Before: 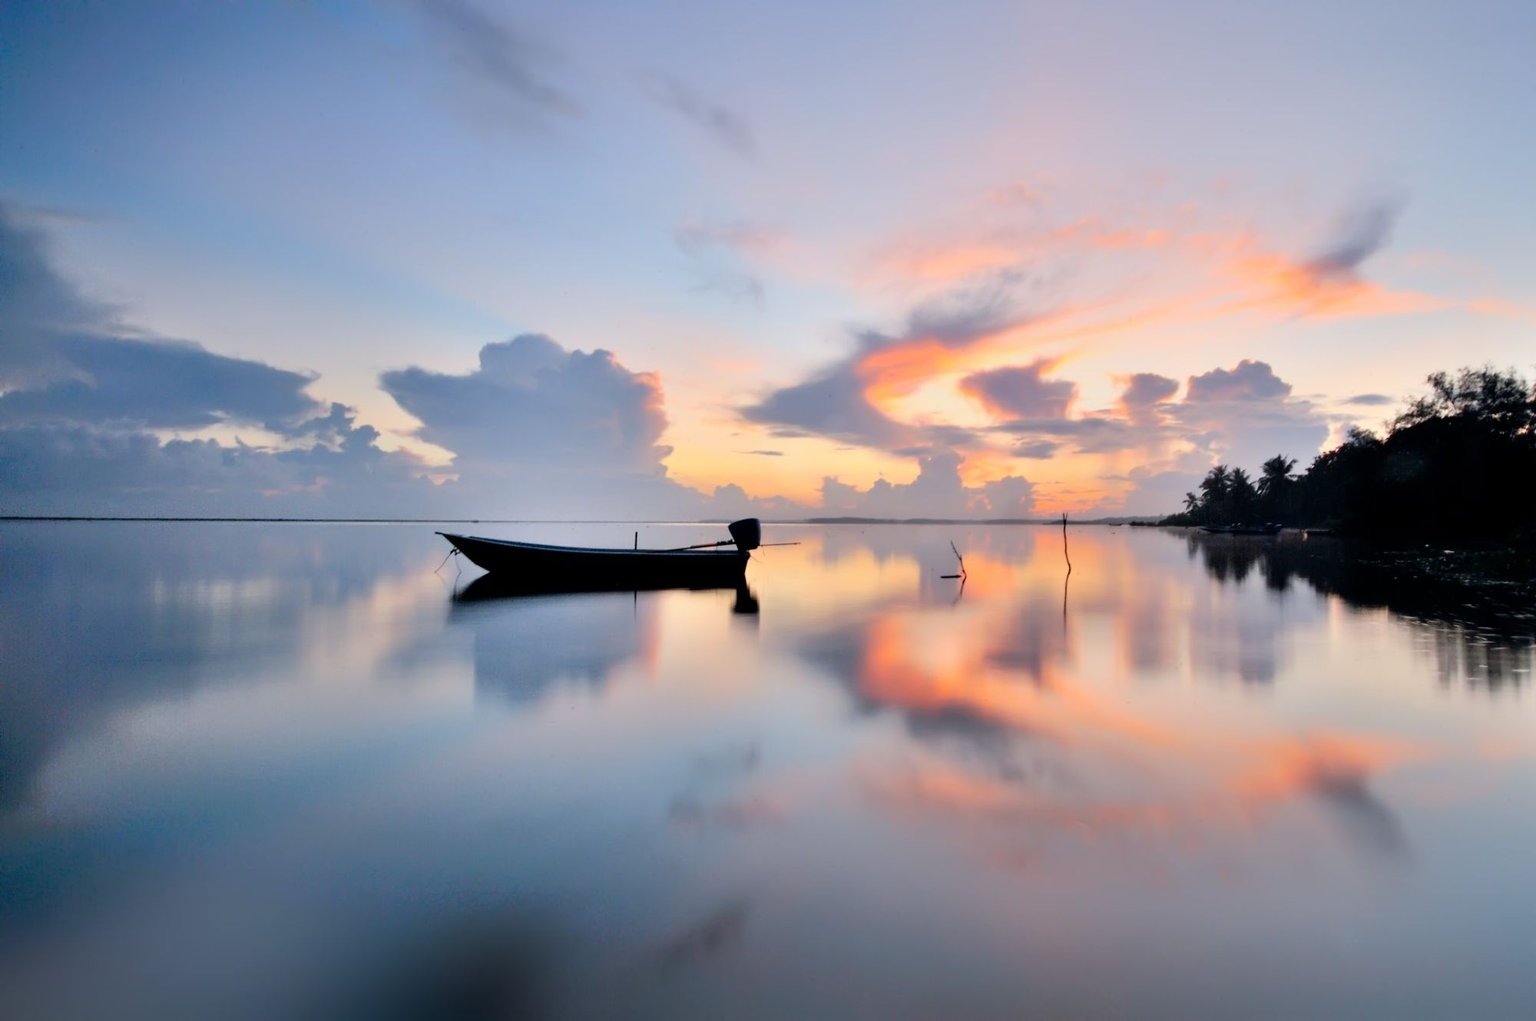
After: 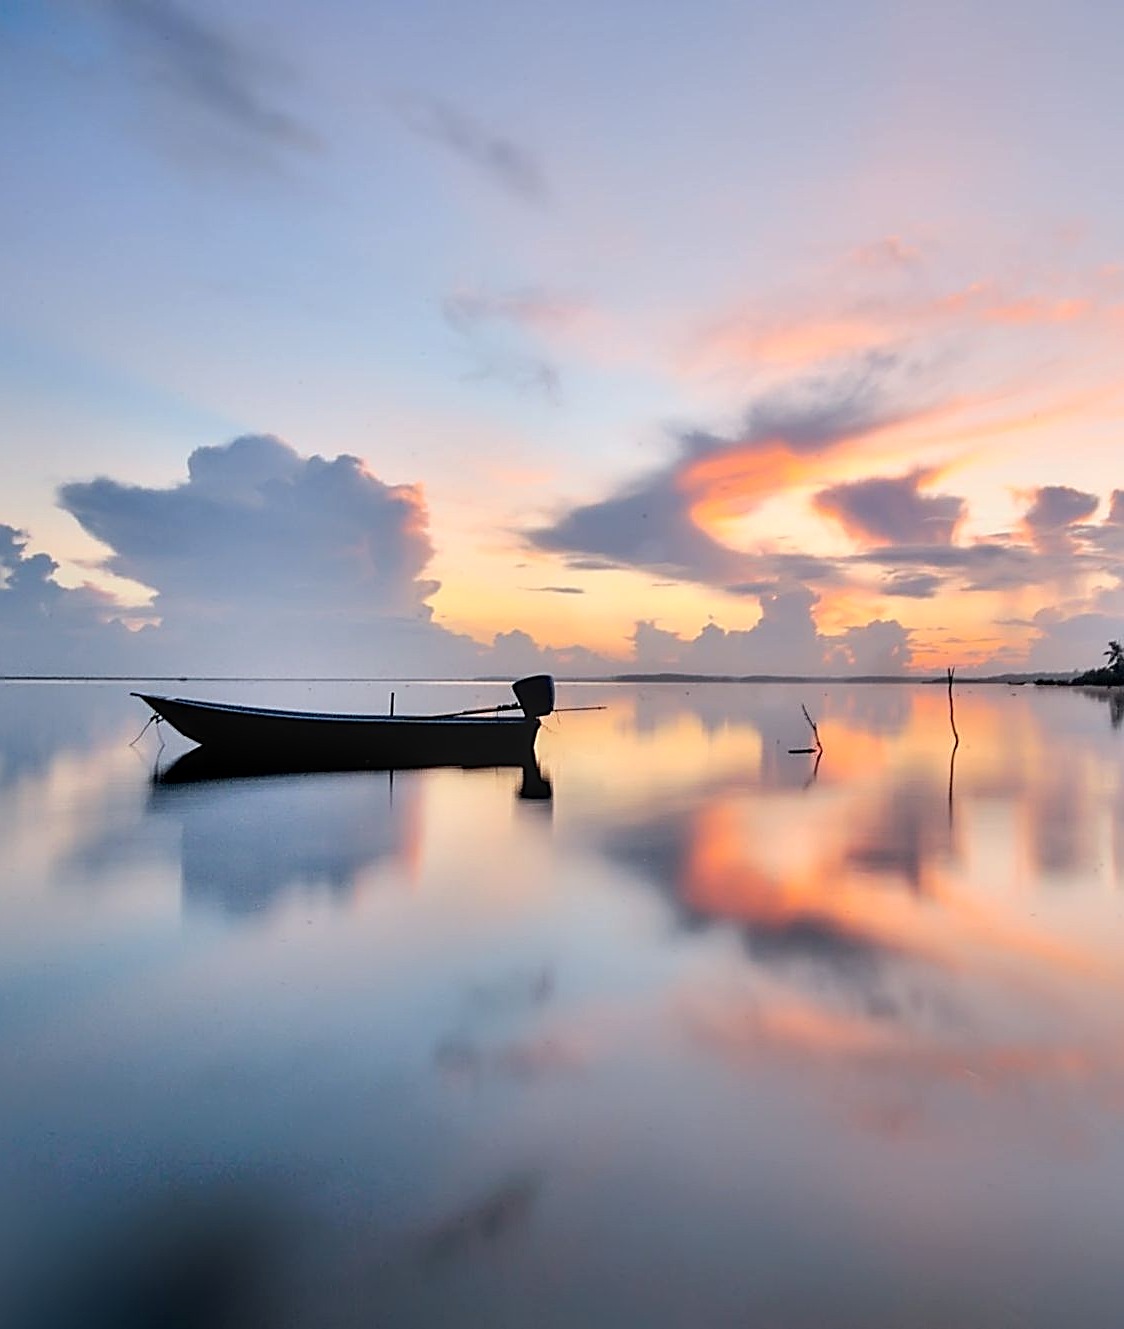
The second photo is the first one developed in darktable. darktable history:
sharpen: amount 1.011
crop: left 21.807%, right 21.968%, bottom 0.008%
local contrast: on, module defaults
